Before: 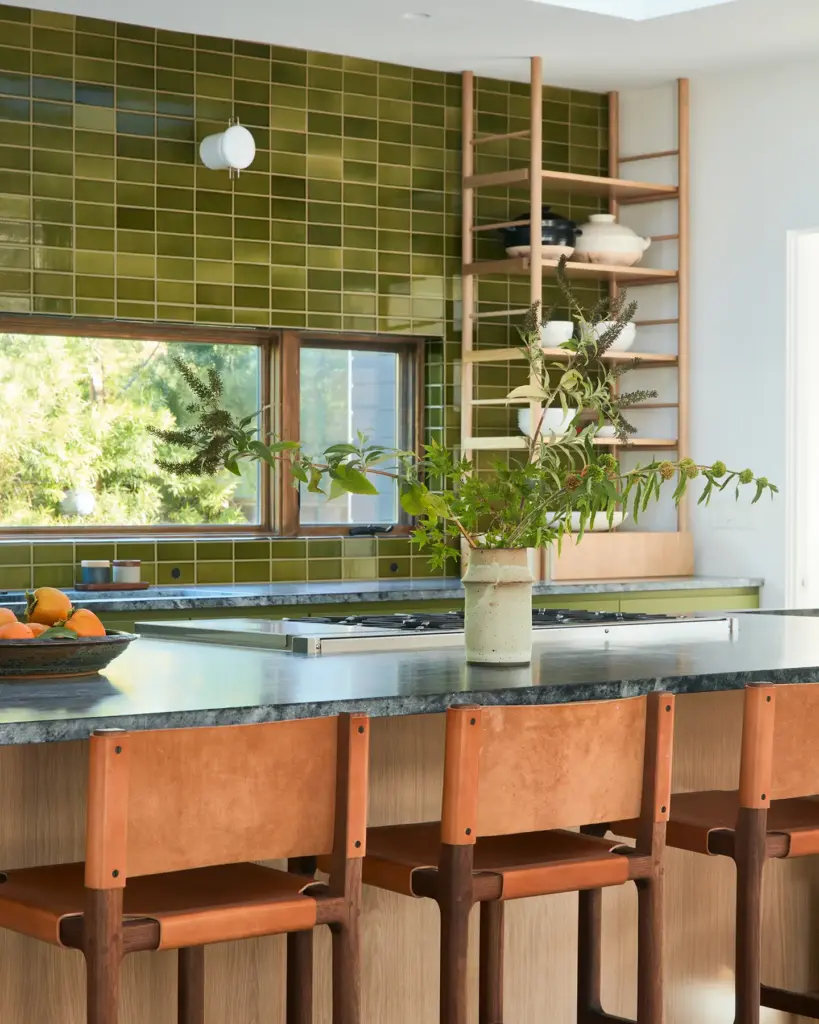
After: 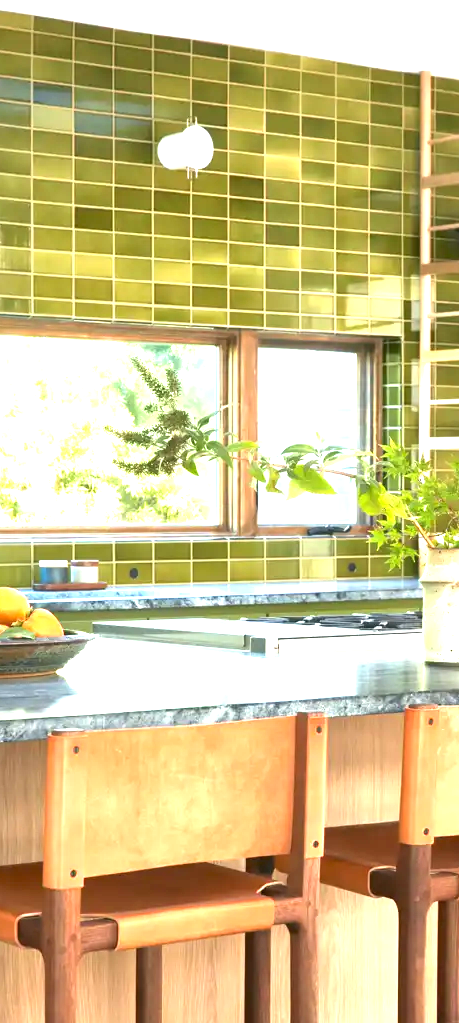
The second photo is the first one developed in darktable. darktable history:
exposure: black level correction 0, exposure 1.886 EV, compensate highlight preservation false
crop: left 5.13%, right 38.78%
